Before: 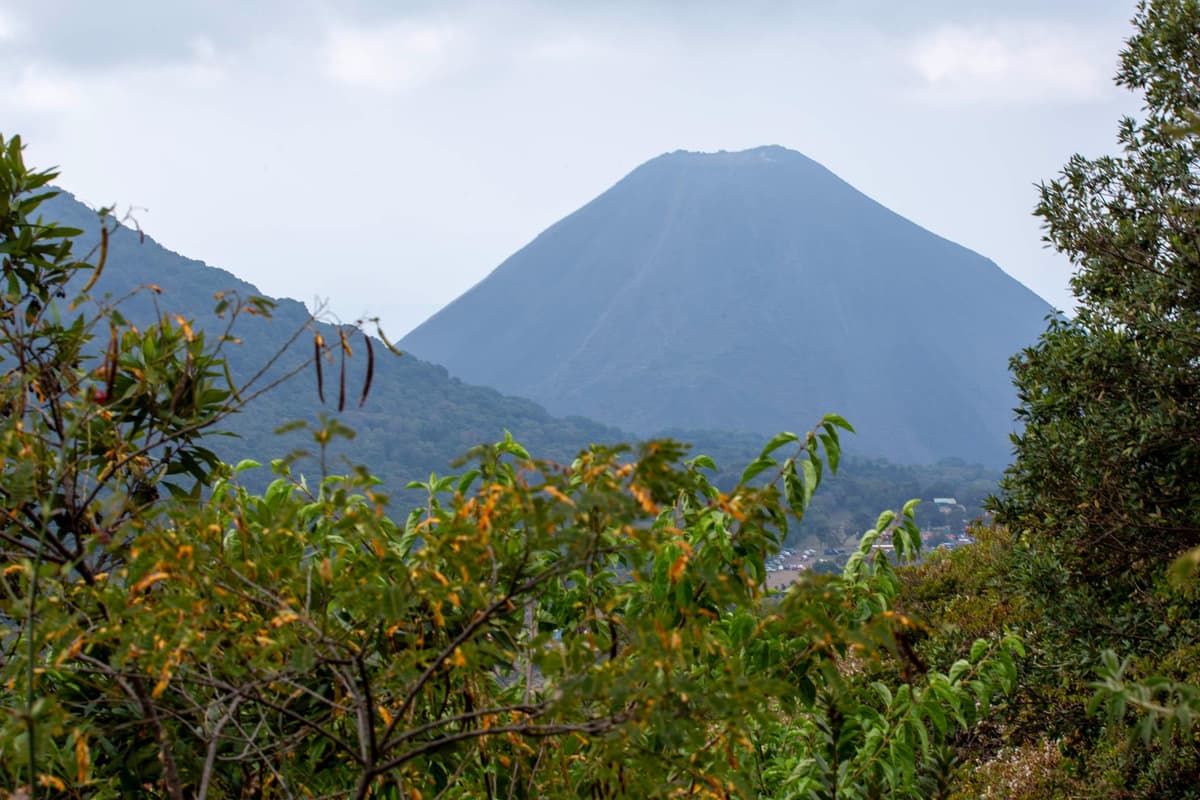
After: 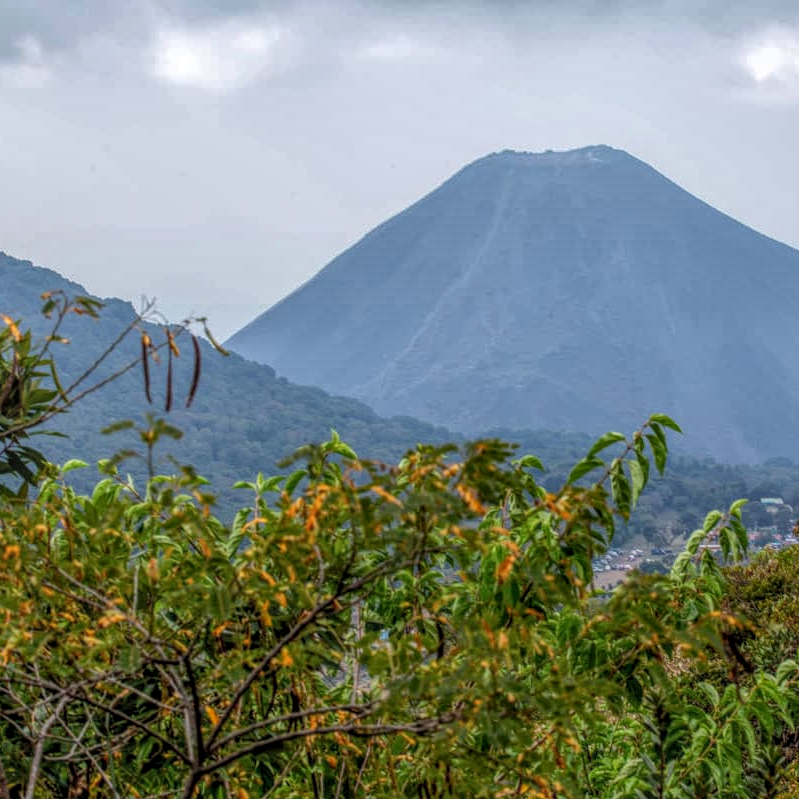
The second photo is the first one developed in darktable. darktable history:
local contrast: highlights 20%, shadows 30%, detail 200%, midtone range 0.2
shadows and highlights: soften with gaussian
crop and rotate: left 14.436%, right 18.898%
